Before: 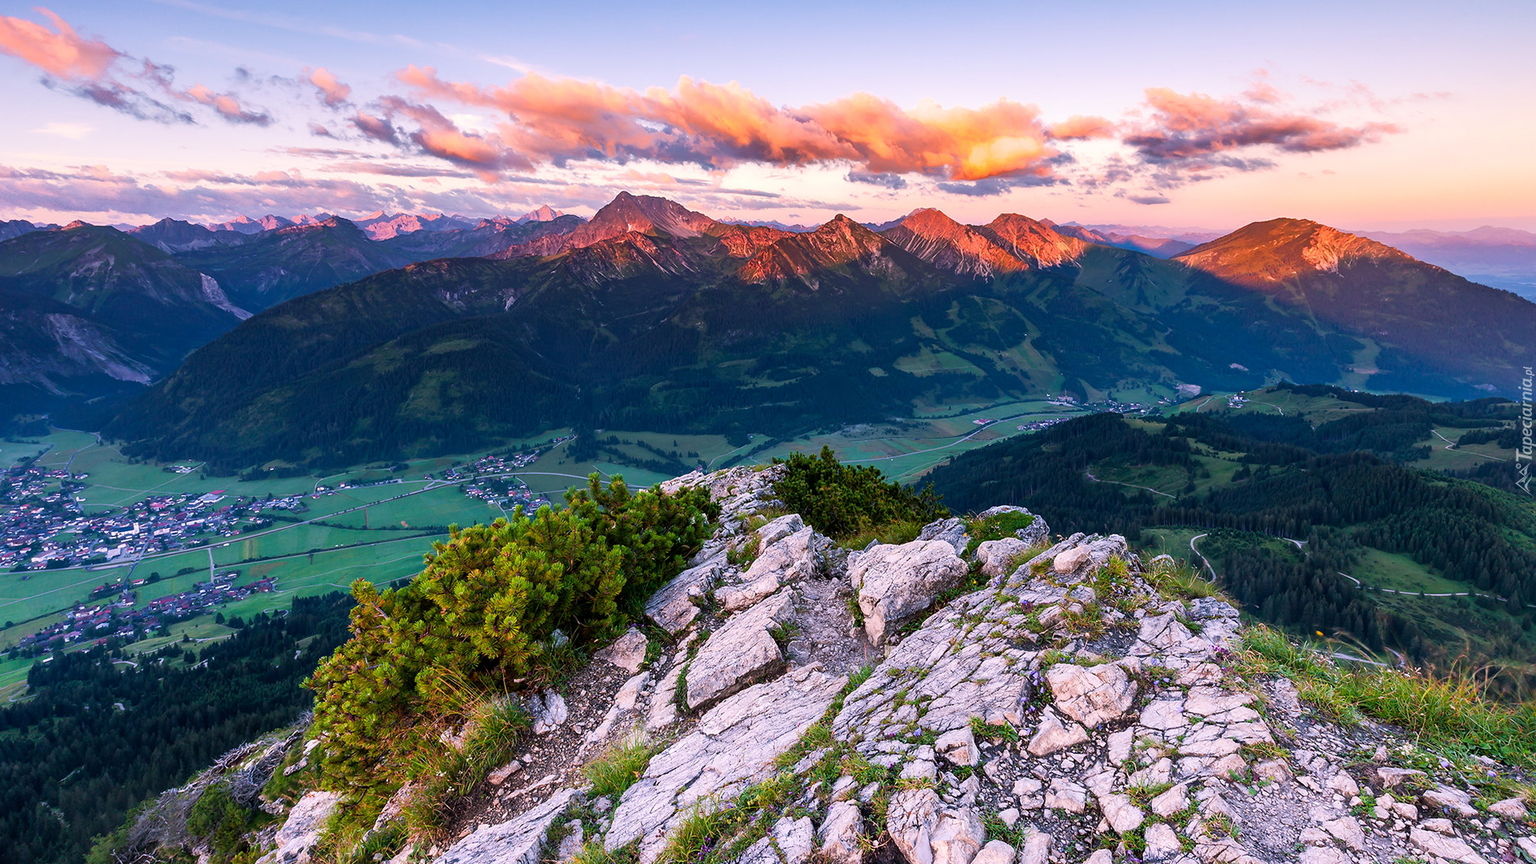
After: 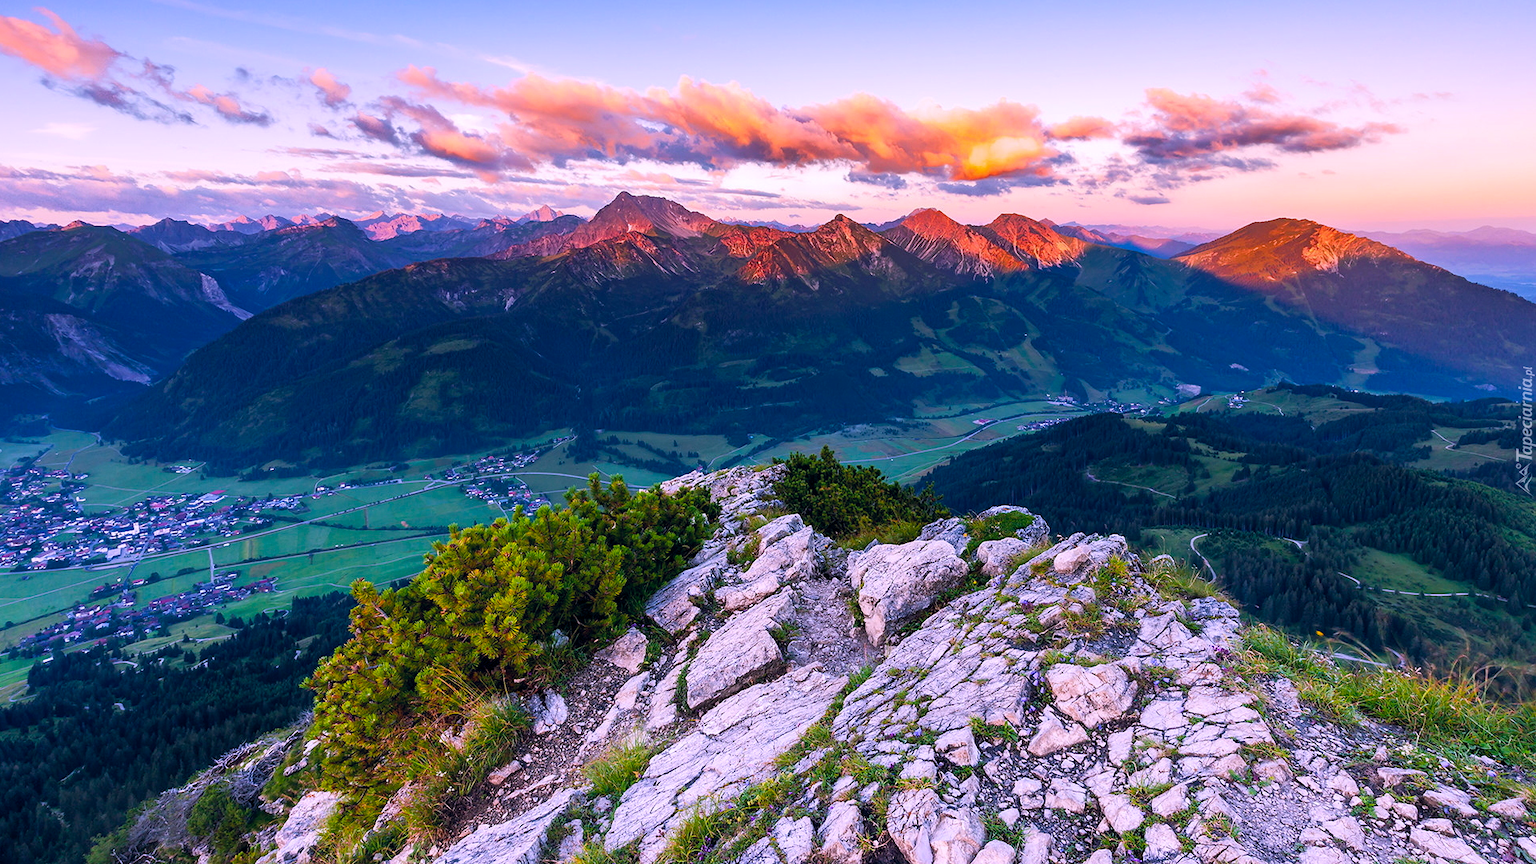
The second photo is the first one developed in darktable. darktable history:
color balance rgb: shadows lift › hue 87.51°, highlights gain › chroma 1.62%, highlights gain › hue 55.1°, global offset › chroma 0.06%, global offset › hue 253.66°, linear chroma grading › global chroma 0.5%, perceptual saturation grading › global saturation 16.38%
white balance: red 0.967, blue 1.119, emerald 0.756
